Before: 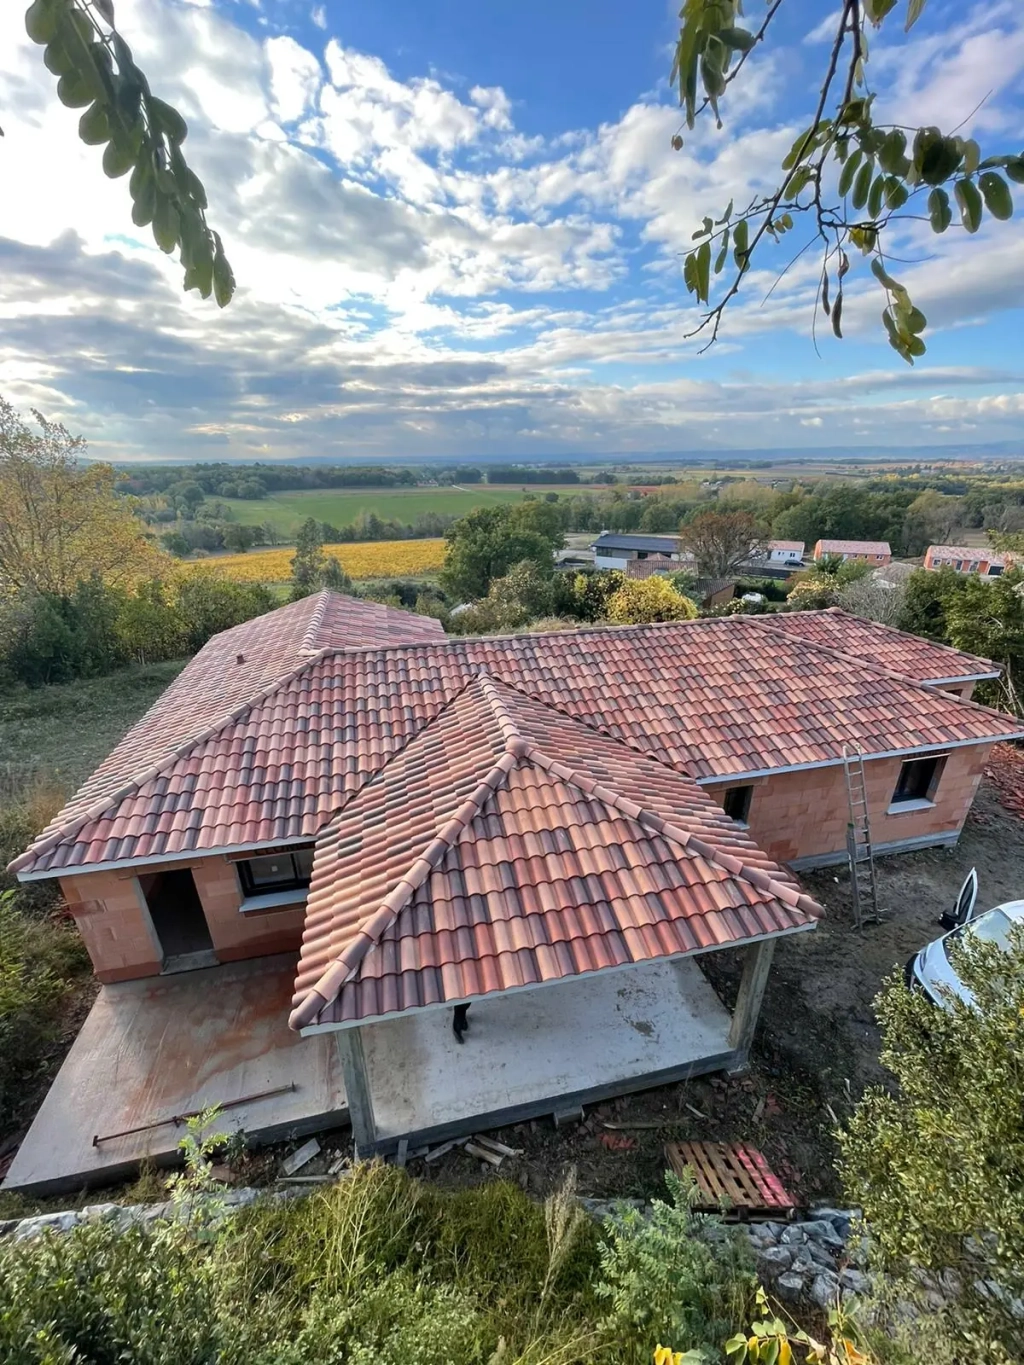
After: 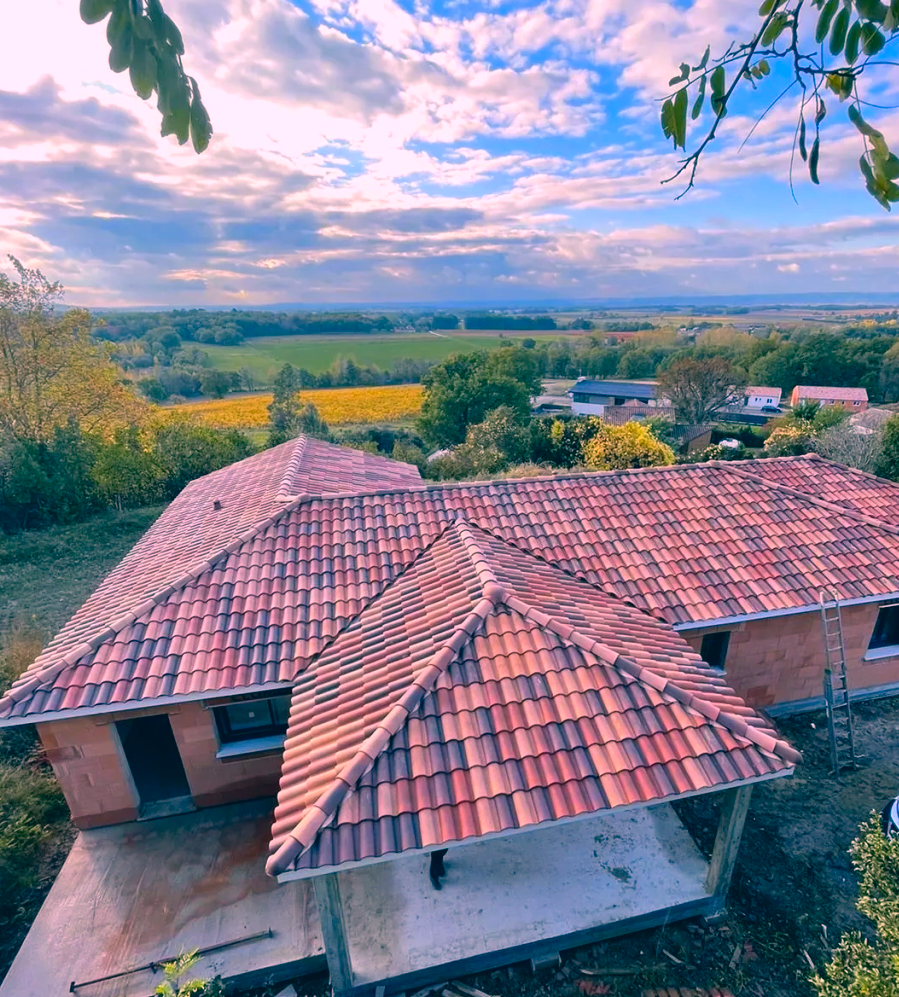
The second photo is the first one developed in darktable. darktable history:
crop and rotate: left 2.31%, top 11.288%, right 9.805%, bottom 15.605%
color correction: highlights a* 16.41, highlights b* 0.233, shadows a* -14.88, shadows b* -13.78, saturation 1.49
